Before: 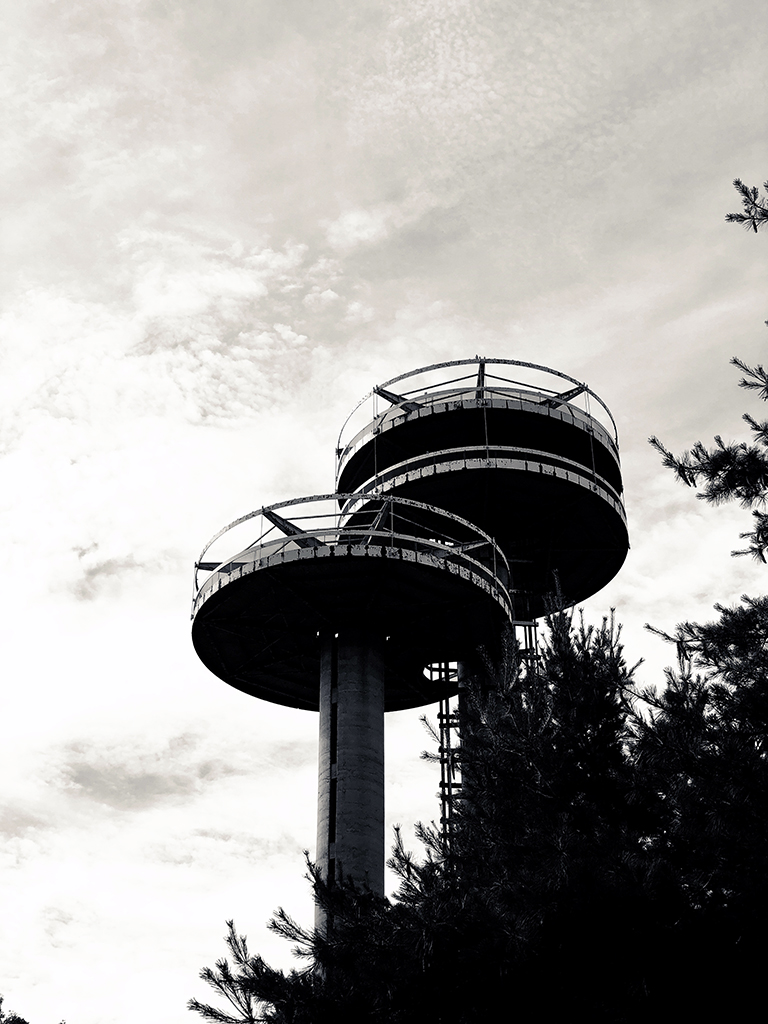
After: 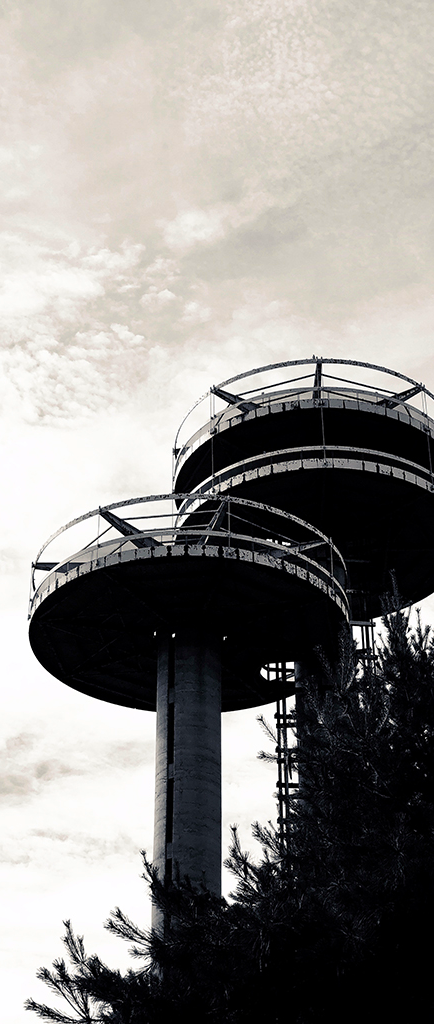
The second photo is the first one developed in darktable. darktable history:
crop: left 21.237%, right 22.205%
velvia: on, module defaults
